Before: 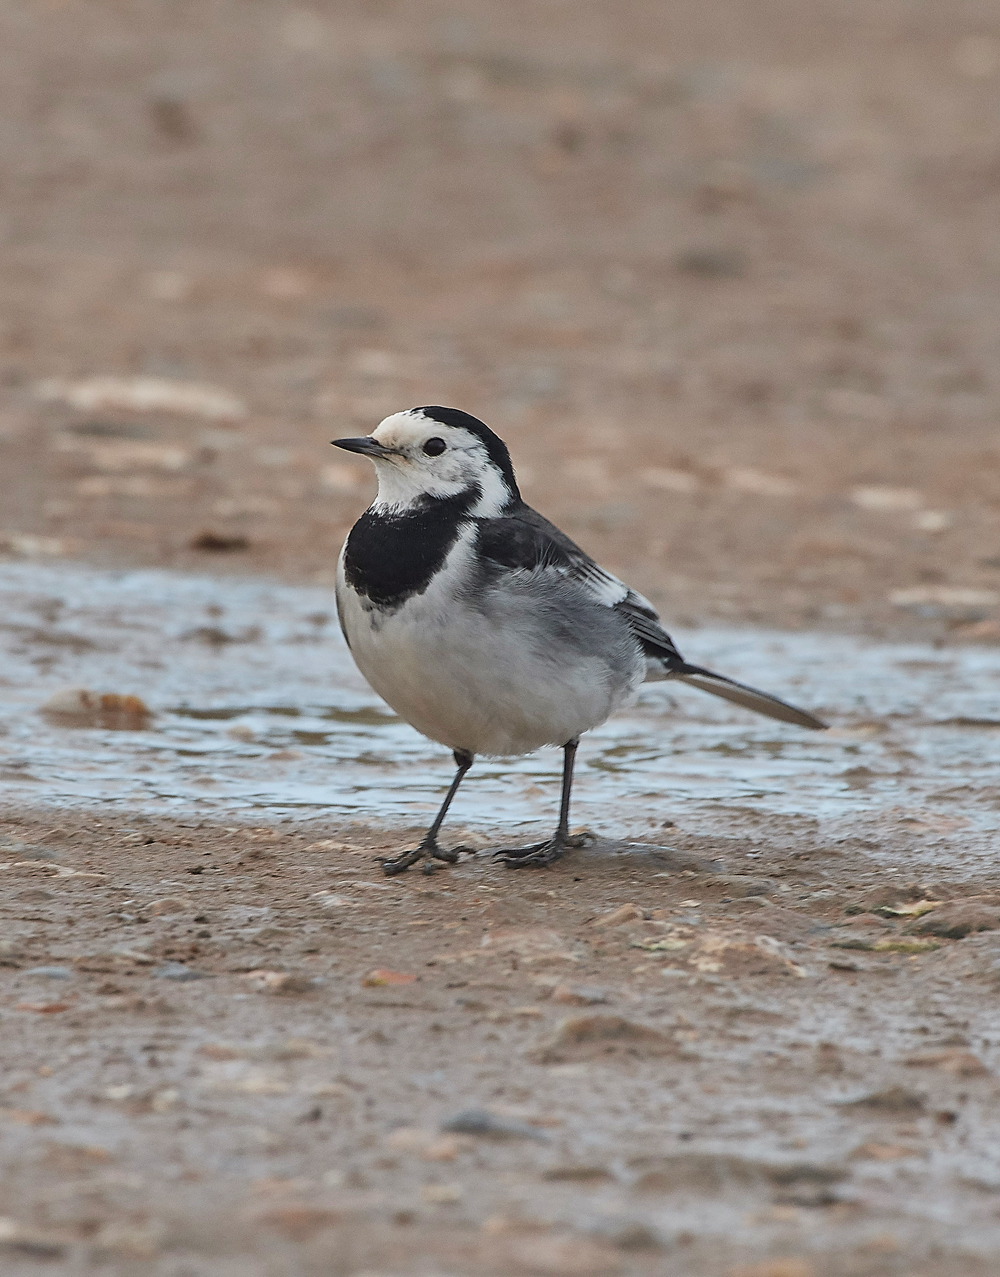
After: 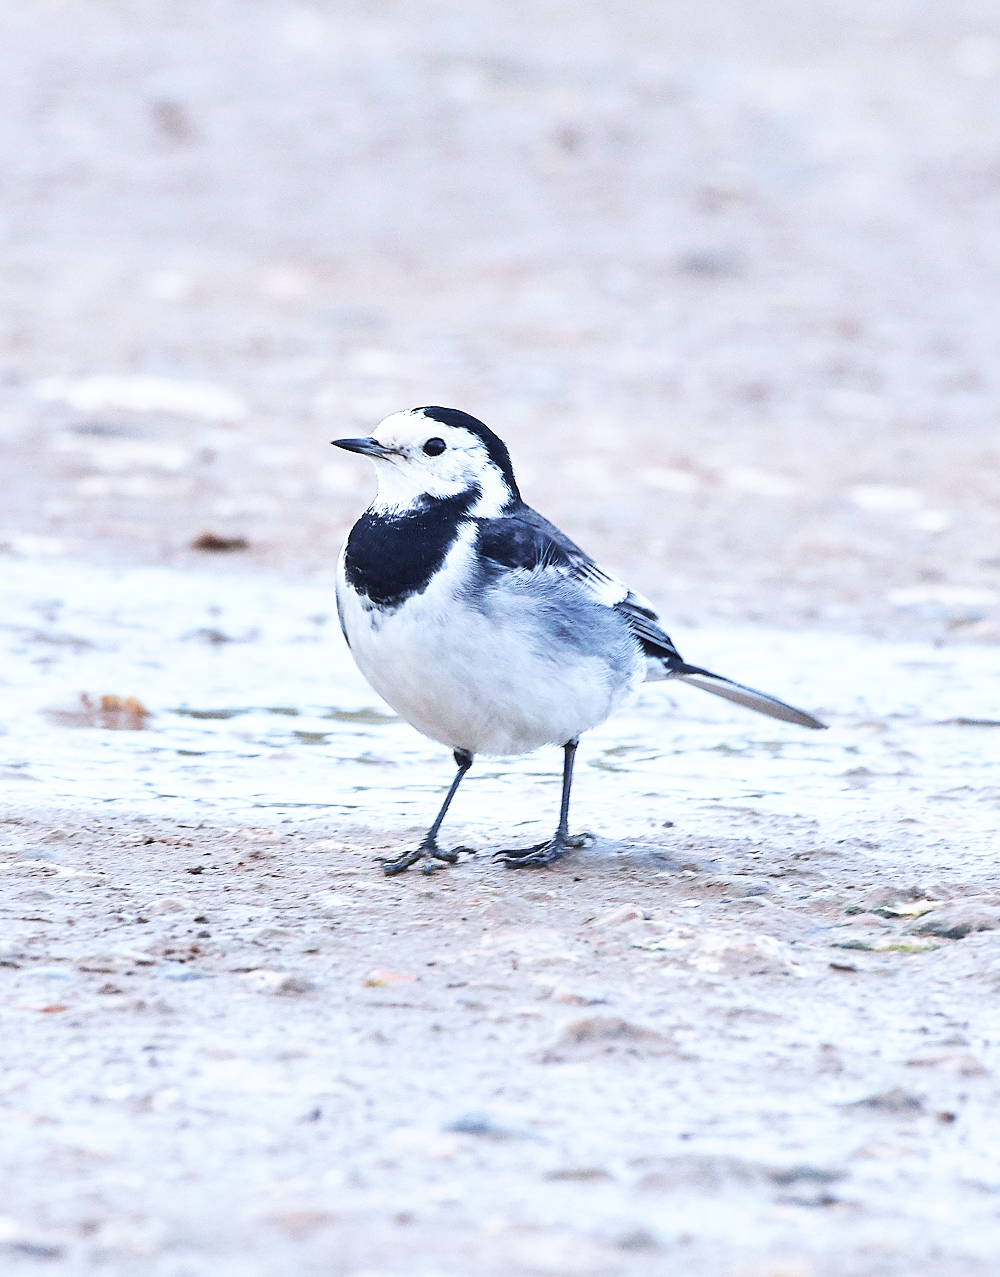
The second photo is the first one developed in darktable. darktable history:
exposure: exposure 0.493 EV, compensate highlight preservation false
white balance: red 0.871, blue 1.249
base curve: curves: ch0 [(0, 0) (0.007, 0.004) (0.027, 0.03) (0.046, 0.07) (0.207, 0.54) (0.442, 0.872) (0.673, 0.972) (1, 1)], preserve colors none
